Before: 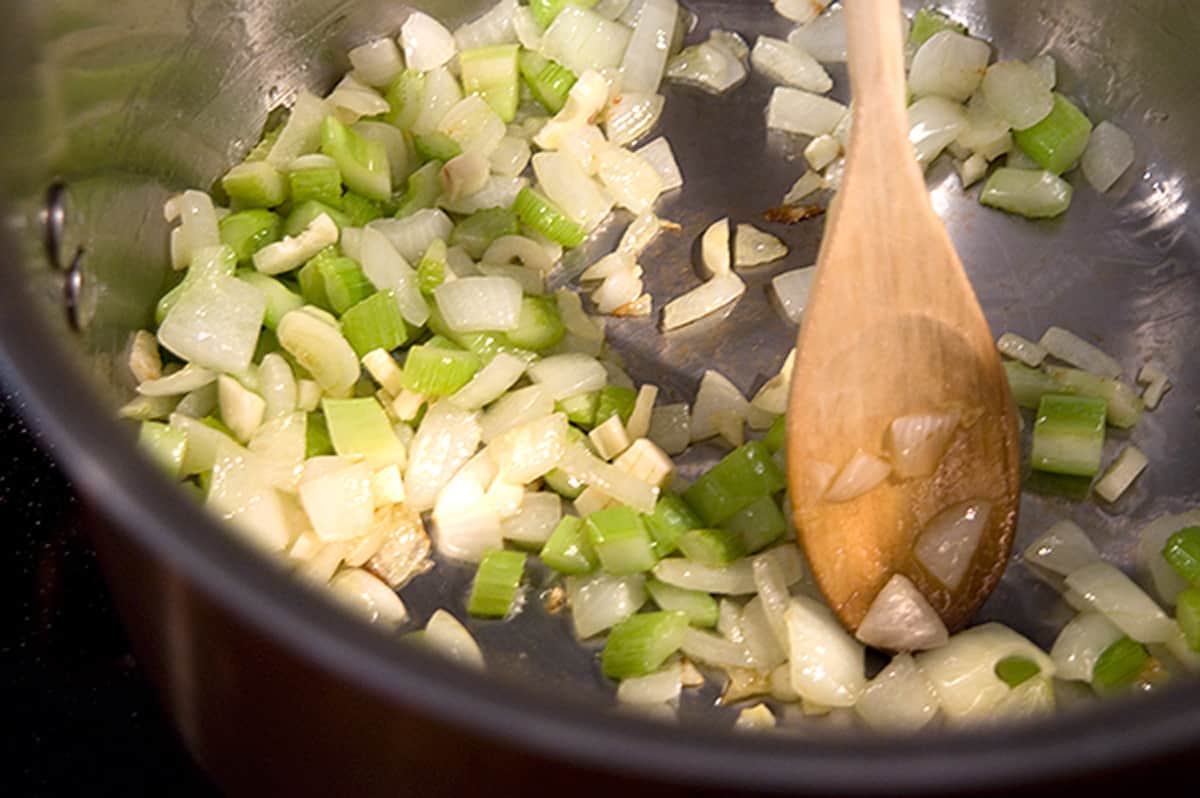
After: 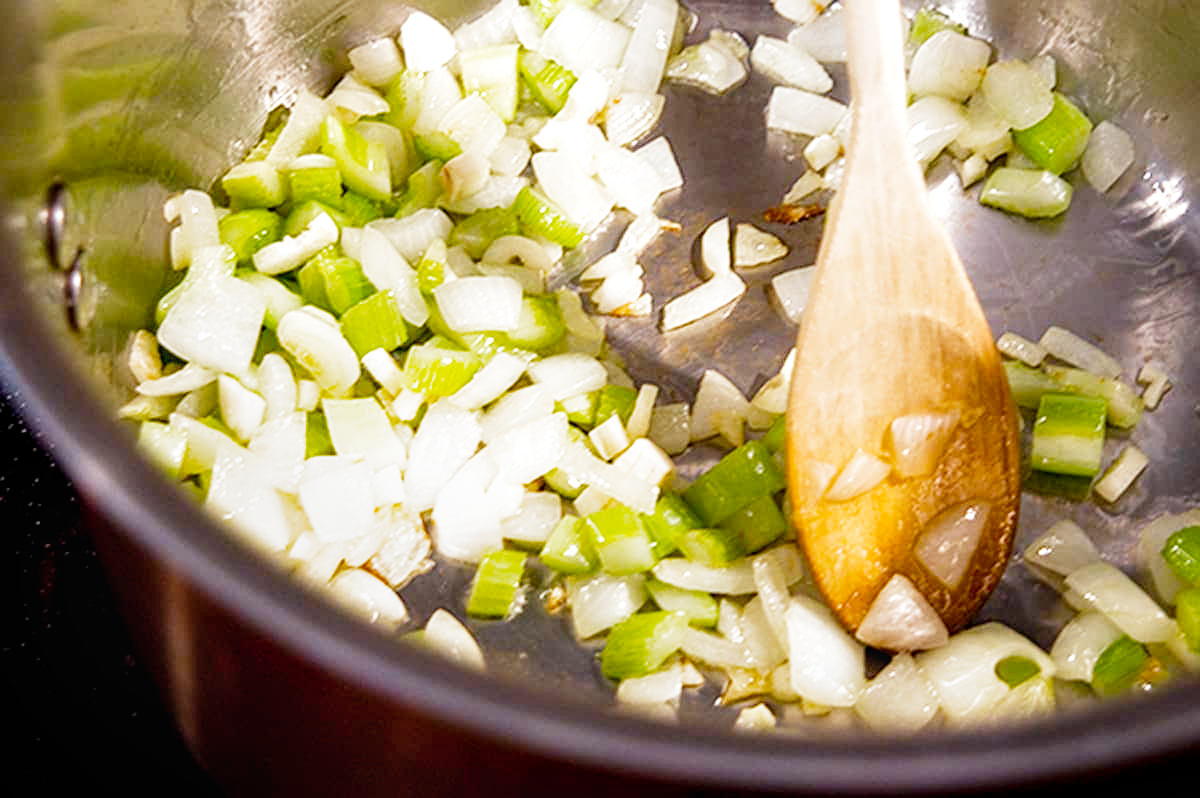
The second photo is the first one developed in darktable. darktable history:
color balance: output saturation 120%
filmic rgb: middle gray luminance 9.23%, black relative exposure -10.55 EV, white relative exposure 3.45 EV, threshold 6 EV, target black luminance 0%, hardness 5.98, latitude 59.69%, contrast 1.087, highlights saturation mix 5%, shadows ↔ highlights balance 29.23%, add noise in highlights 0, preserve chrominance no, color science v3 (2019), use custom middle-gray values true, iterations of high-quality reconstruction 0, contrast in highlights soft, enable highlight reconstruction true
local contrast: on, module defaults
